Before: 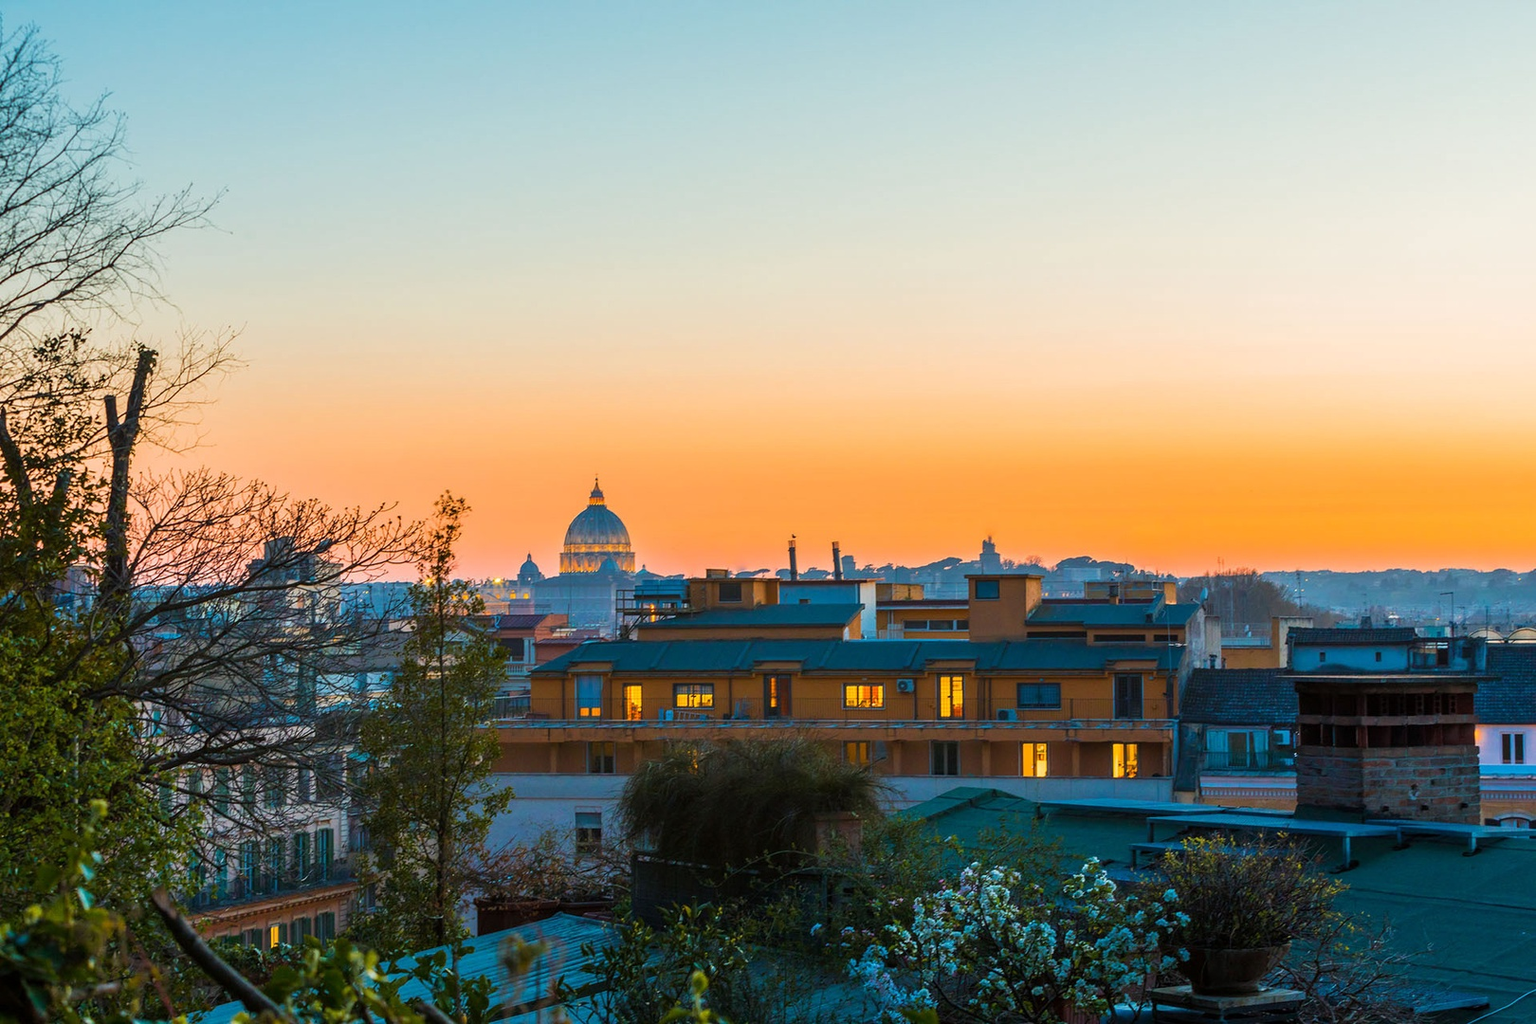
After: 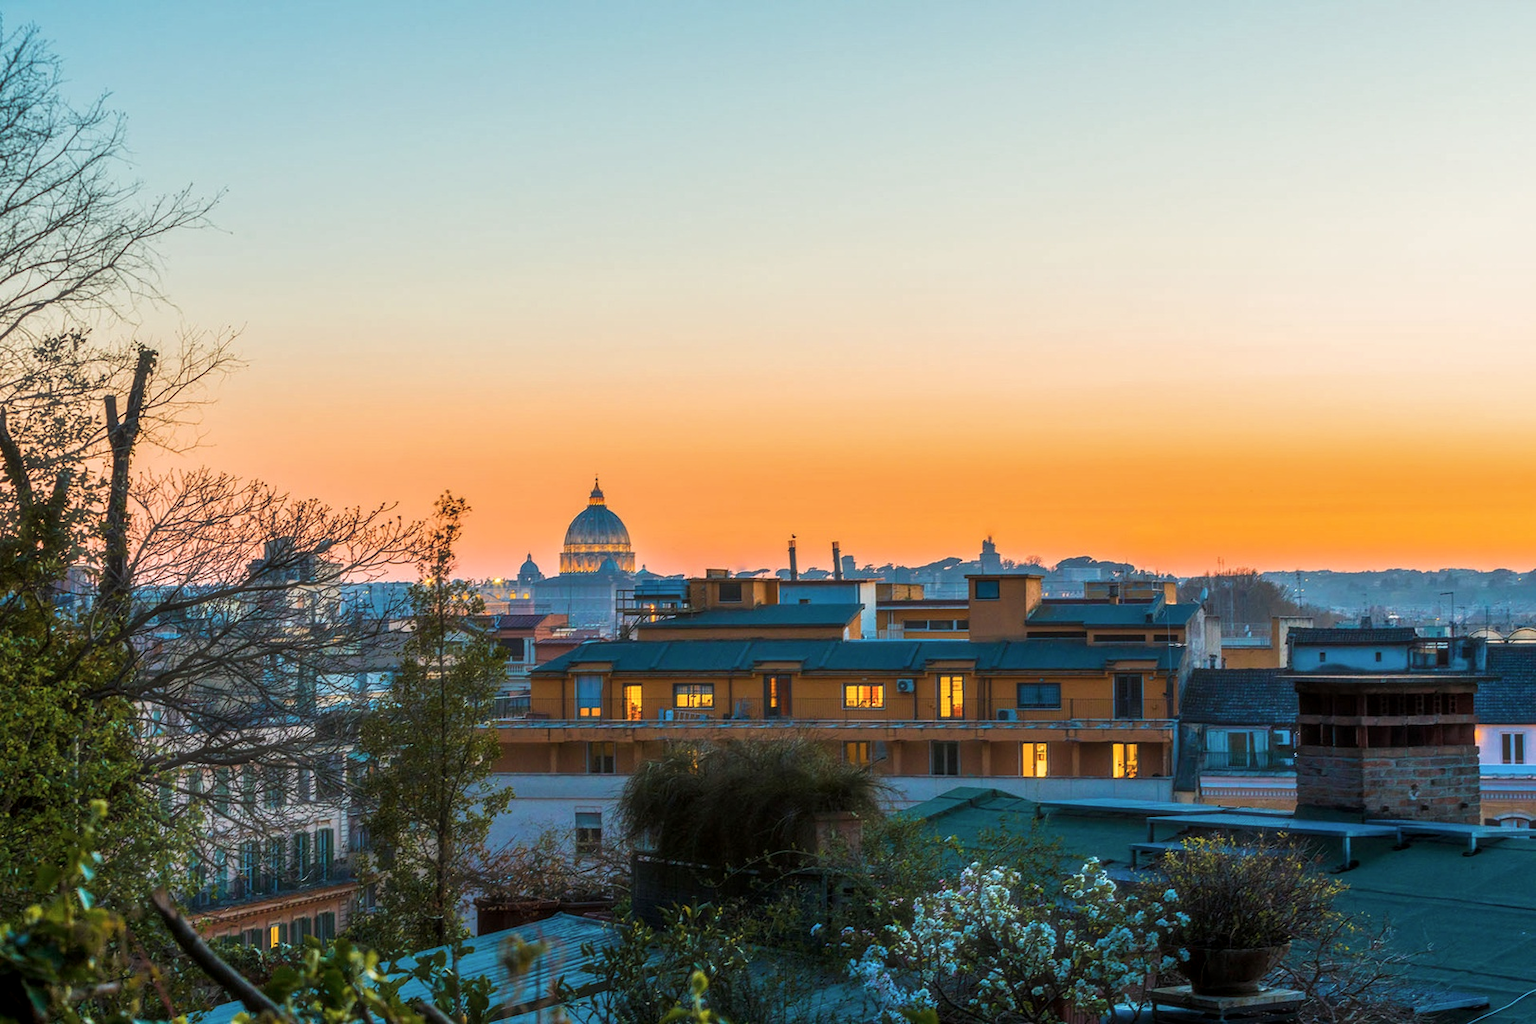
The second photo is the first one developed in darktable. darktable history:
haze removal: strength -0.1, adaptive false
local contrast: on, module defaults
tone equalizer: on, module defaults
